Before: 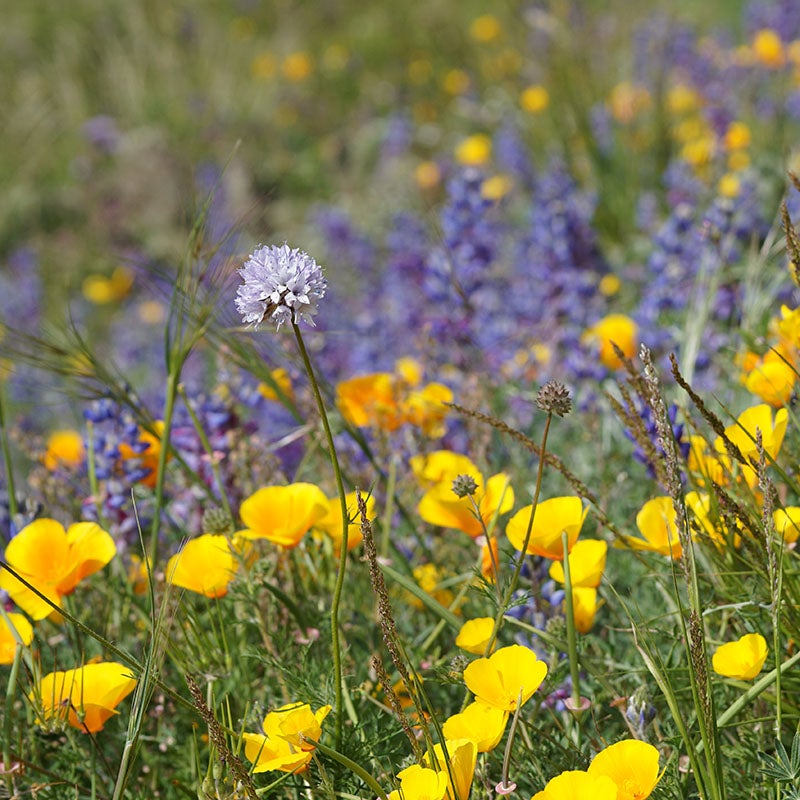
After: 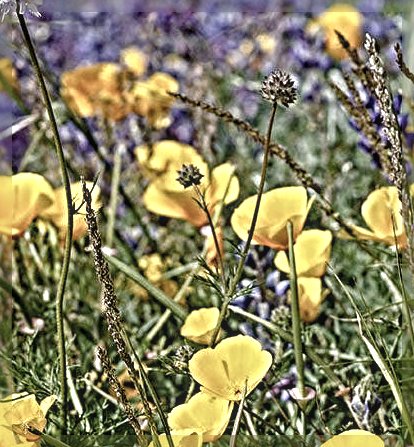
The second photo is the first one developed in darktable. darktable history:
exposure: compensate exposure bias true, compensate highlight preservation false
color zones: curves: ch0 [(0.068, 0.464) (0.25, 0.5) (0.48, 0.508) (0.75, 0.536) (0.886, 0.476) (0.967, 0.456)]; ch1 [(0.066, 0.456) (0.25, 0.5) (0.616, 0.508) (0.746, 0.56) (0.934, 0.444)]
contrast brightness saturation: contrast -0.065, saturation -0.4
crop: left 34.444%, top 38.819%, right 13.784%, bottom 5.296%
local contrast: on, module defaults
sharpen: radius 6.295, amount 1.791, threshold 0.226
color balance rgb: perceptual saturation grading › global saturation 20%, perceptual saturation grading › highlights -25.238%, perceptual saturation grading › shadows 24.461%, global vibrance 20%
